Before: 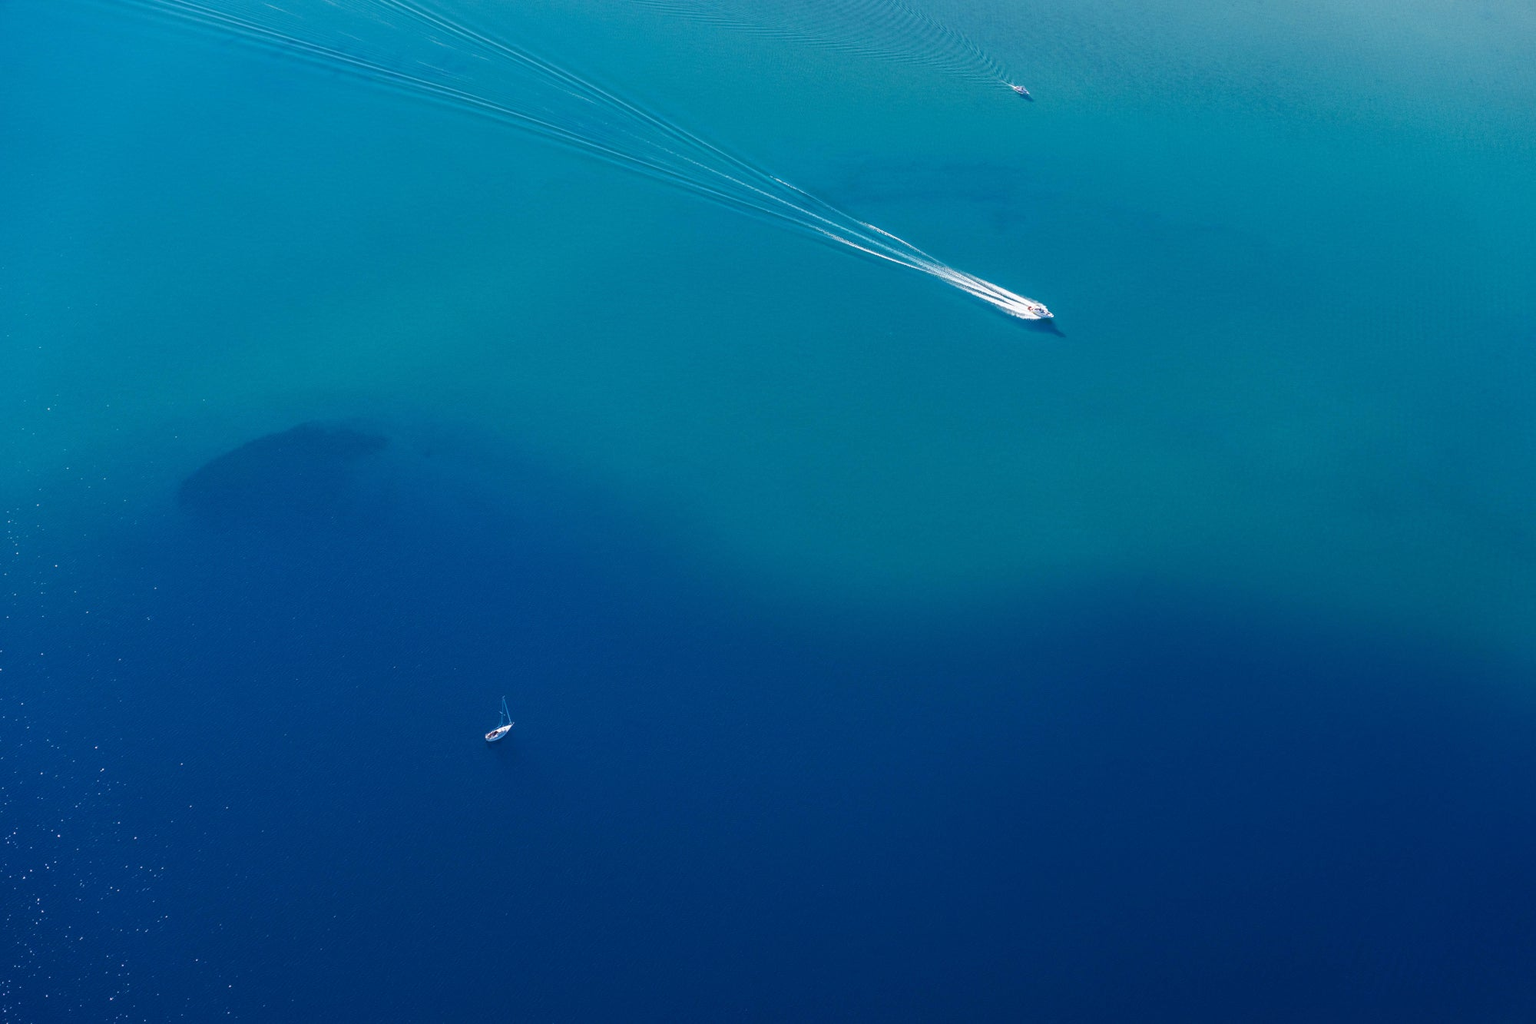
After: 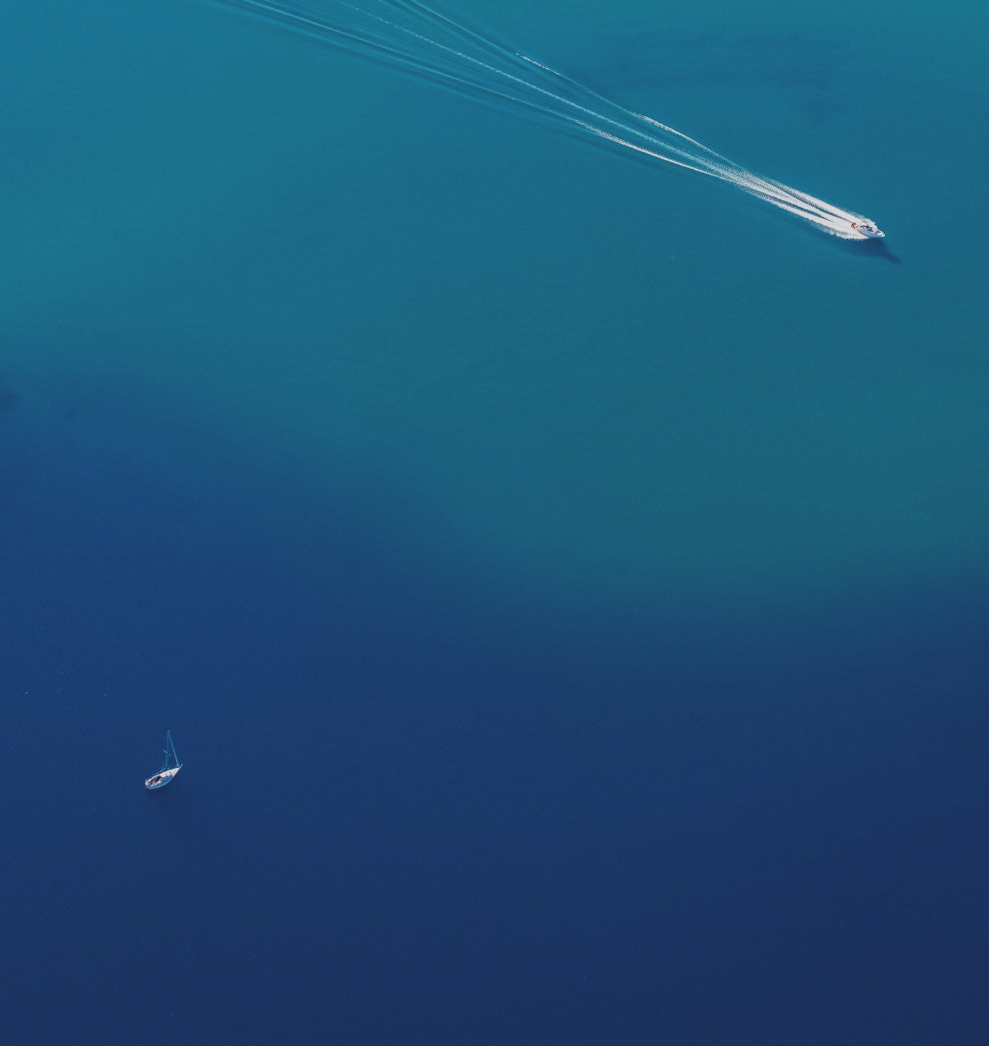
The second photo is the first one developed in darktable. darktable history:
exposure: black level correction -0.015, exposure -0.5 EV, compensate highlight preservation false
crop and rotate: angle 0.02°, left 24.353%, top 13.219%, right 26.156%, bottom 8.224%
